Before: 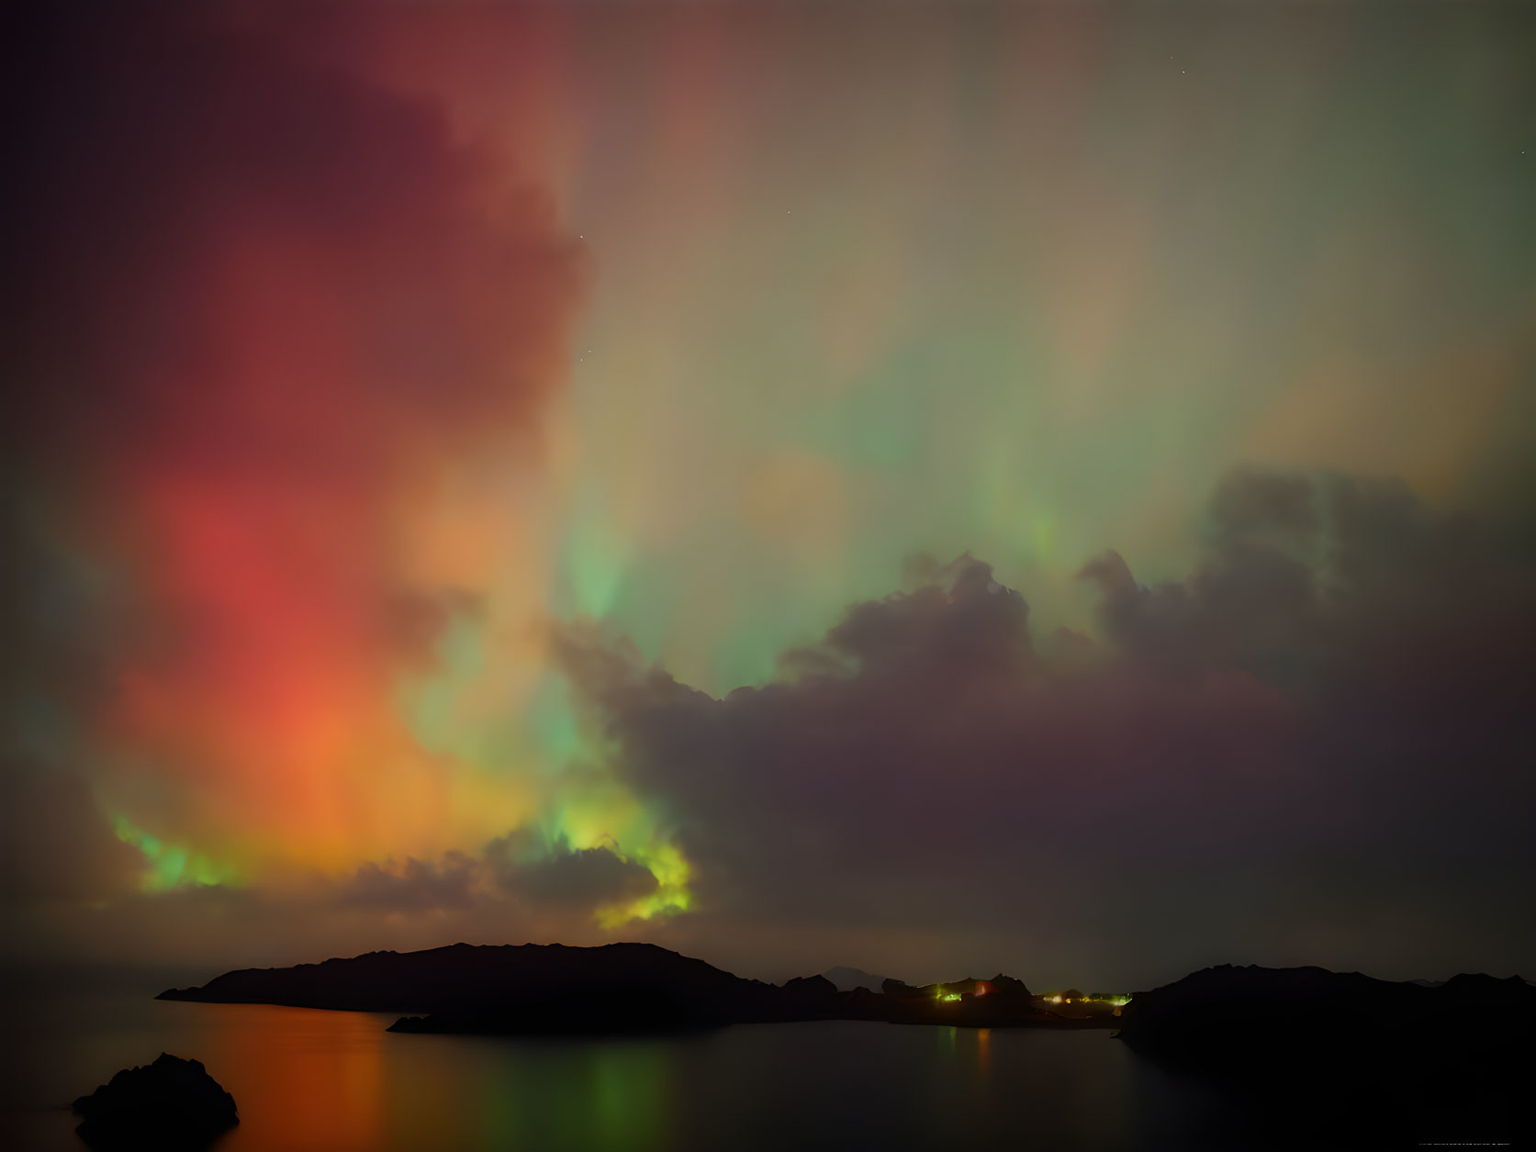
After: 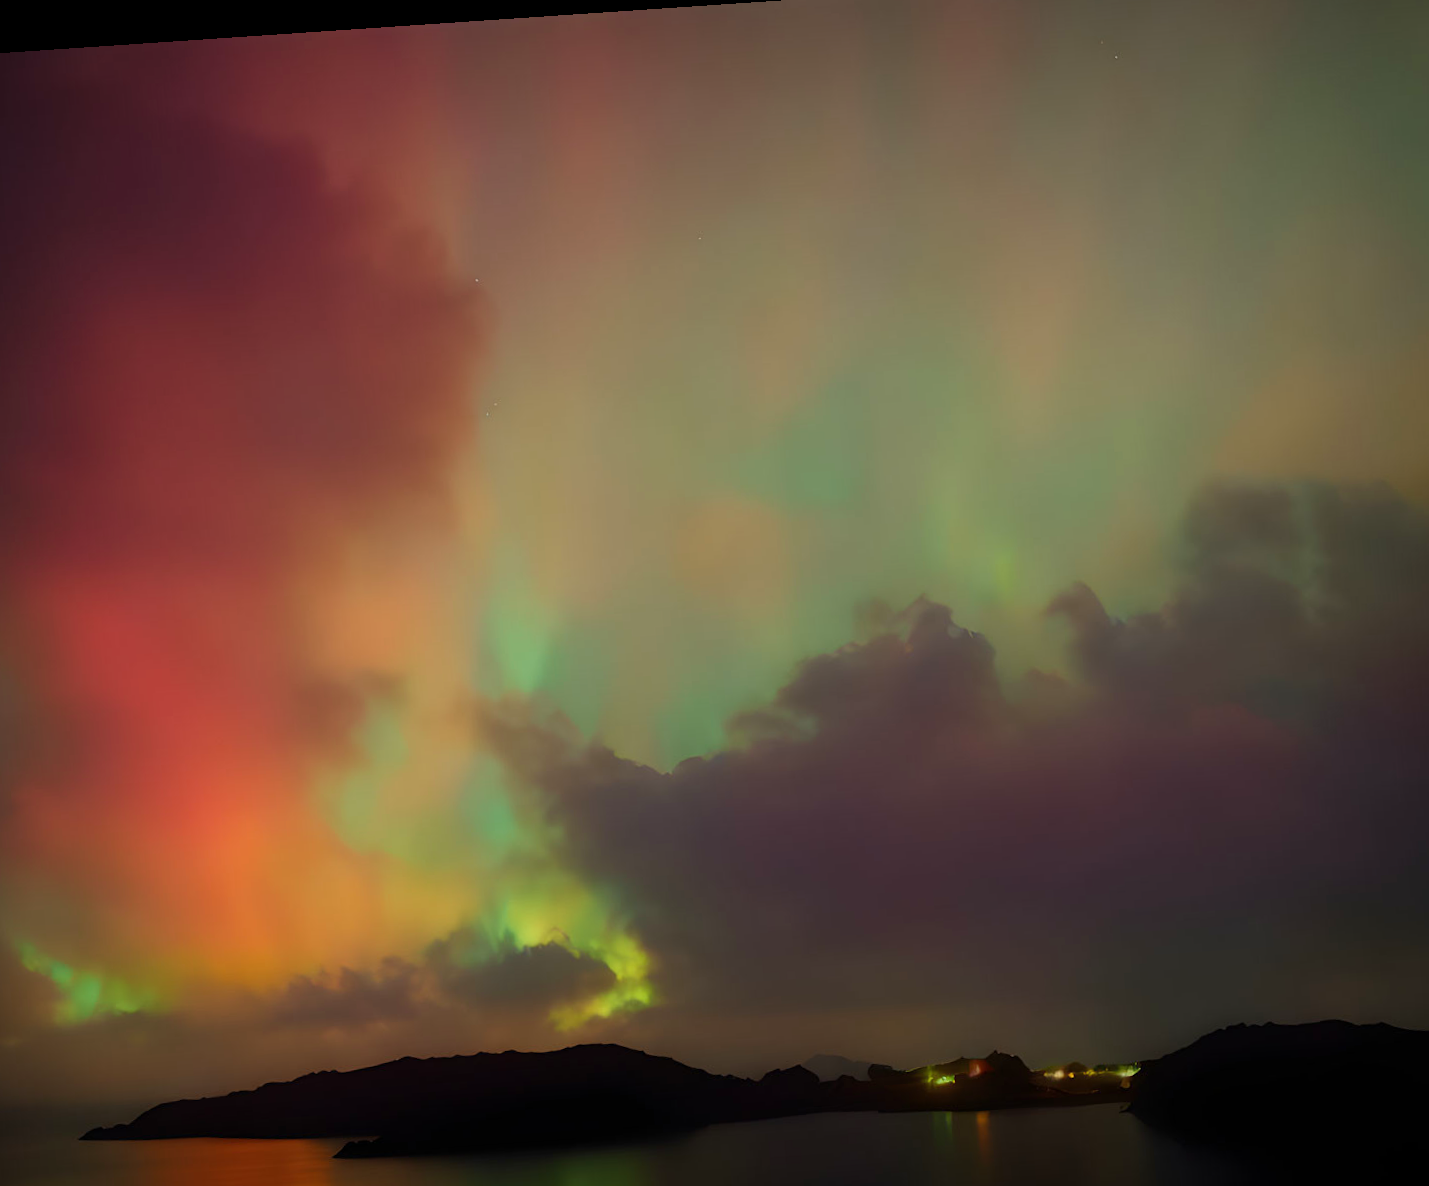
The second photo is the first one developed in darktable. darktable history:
crop: left 9.929%, top 3.475%, right 9.188%, bottom 9.529%
rotate and perspective: rotation -4.2°, shear 0.006, automatic cropping off
velvia: on, module defaults
exposure: compensate exposure bias true, compensate highlight preservation false
